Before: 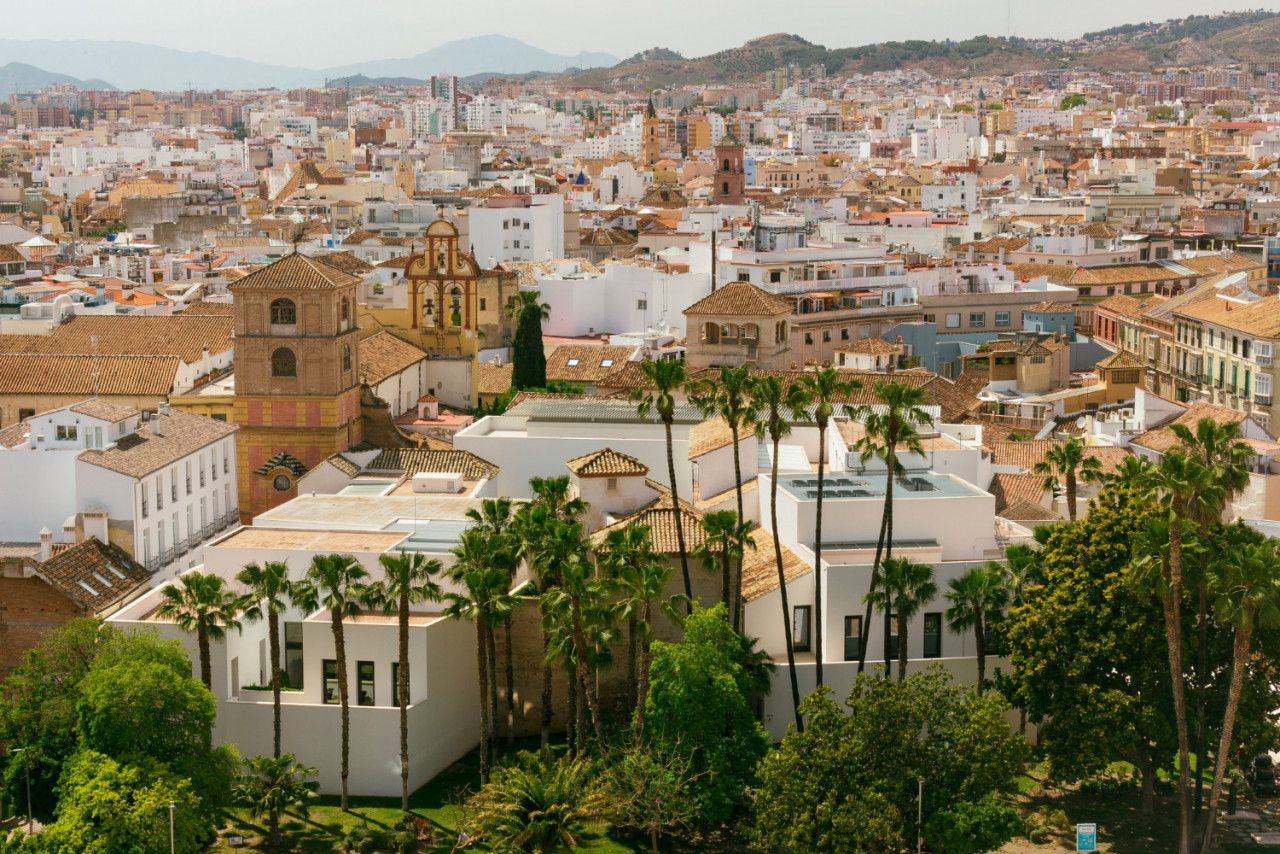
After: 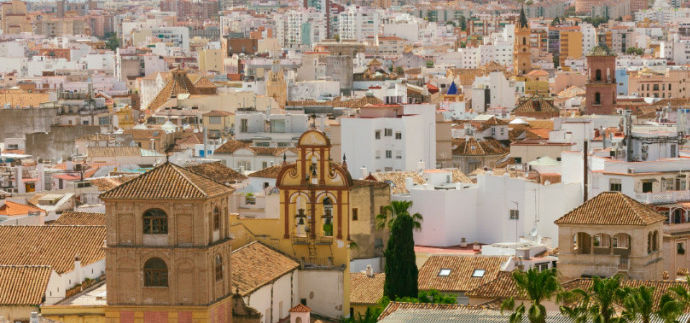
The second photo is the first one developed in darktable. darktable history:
crop: left 10.028%, top 10.615%, right 36.059%, bottom 51.528%
